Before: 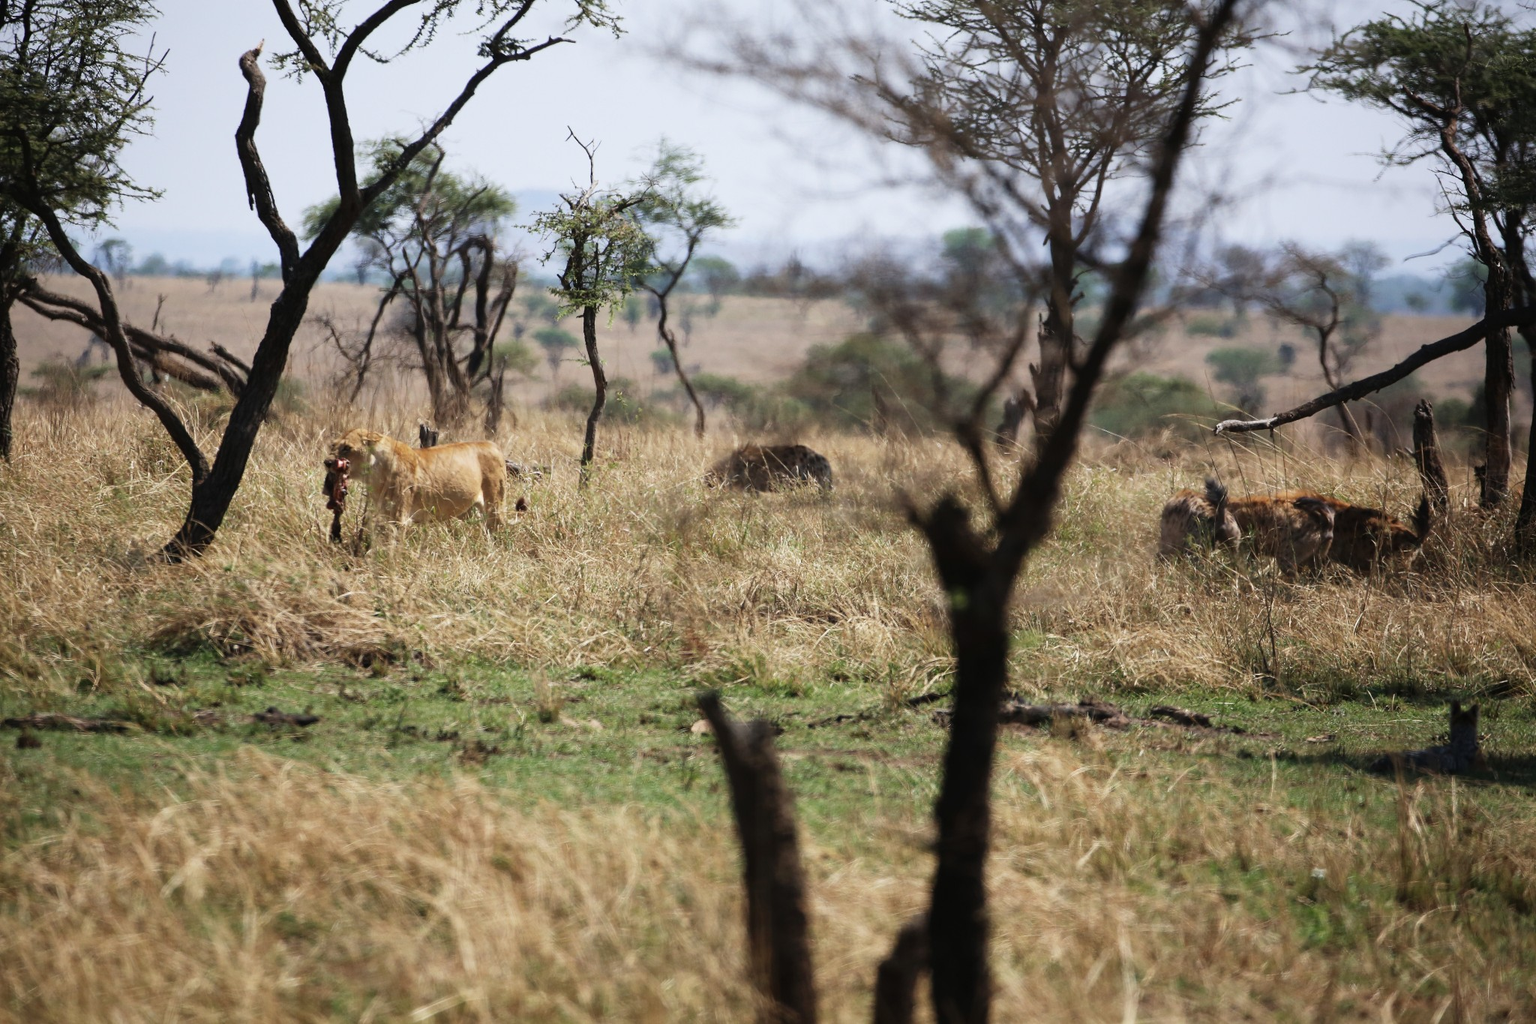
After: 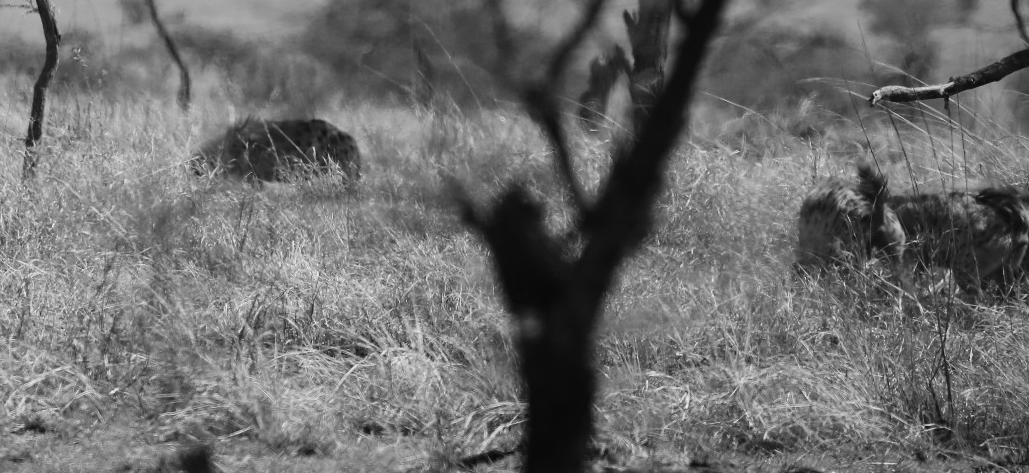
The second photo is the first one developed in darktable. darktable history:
crop: left 36.607%, top 34.735%, right 13.146%, bottom 30.611%
monochrome: a -71.75, b 75.82
white balance: emerald 1
